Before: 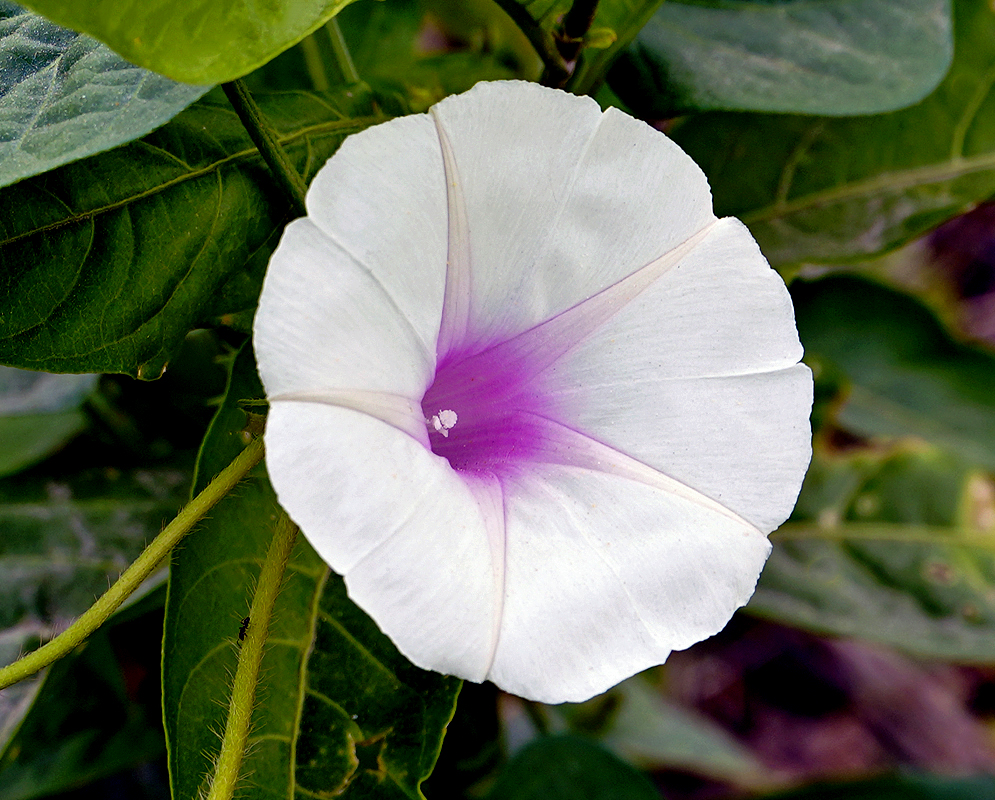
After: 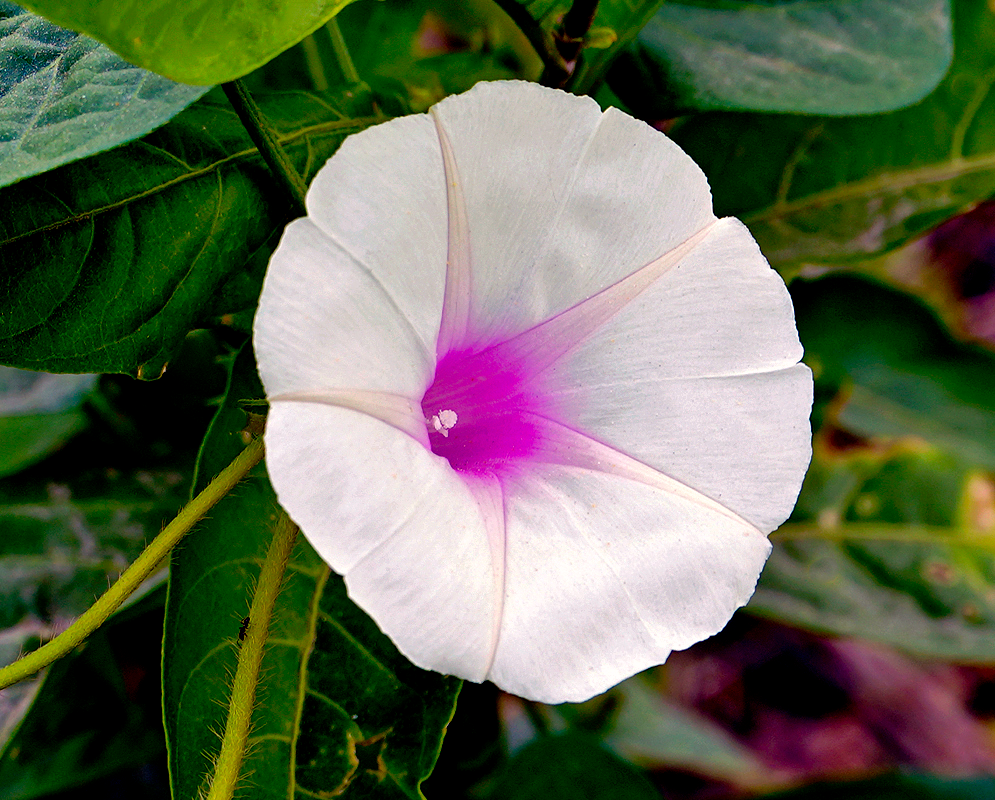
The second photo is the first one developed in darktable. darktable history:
tone equalizer: on, module defaults
color correction: highlights a* 3.22, highlights b* 1.93, saturation 1.19
shadows and highlights: shadows 10, white point adjustment 1, highlights -40
